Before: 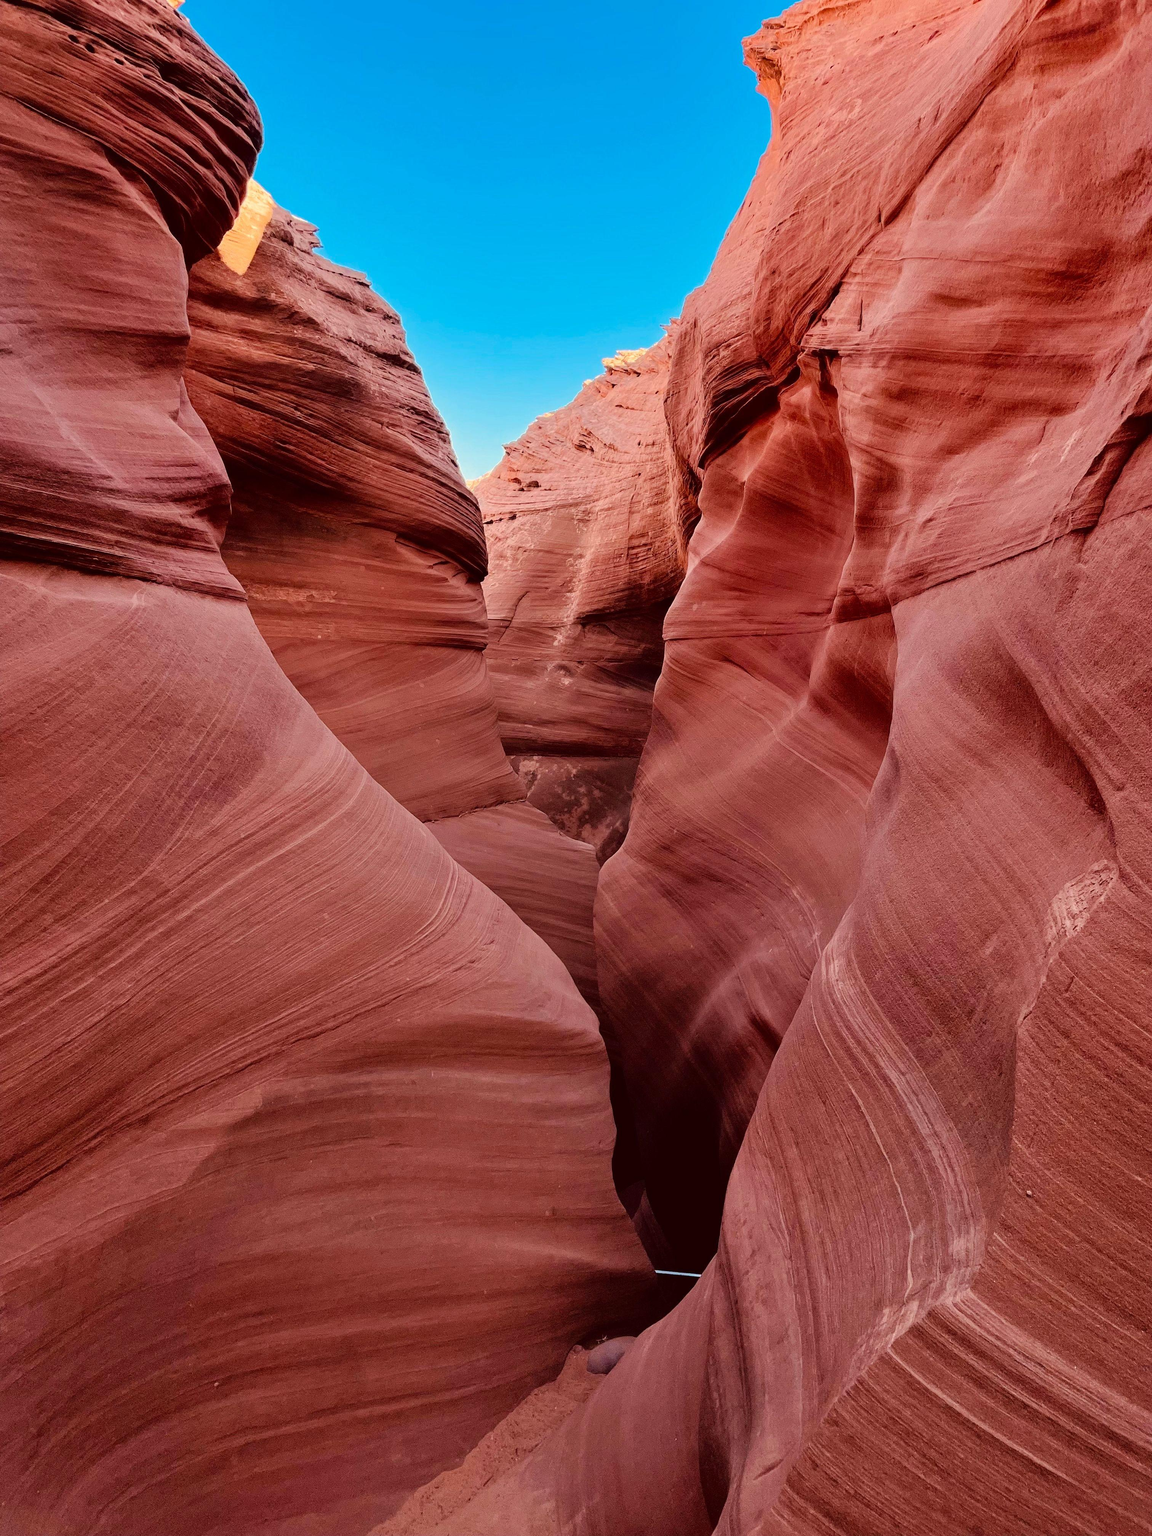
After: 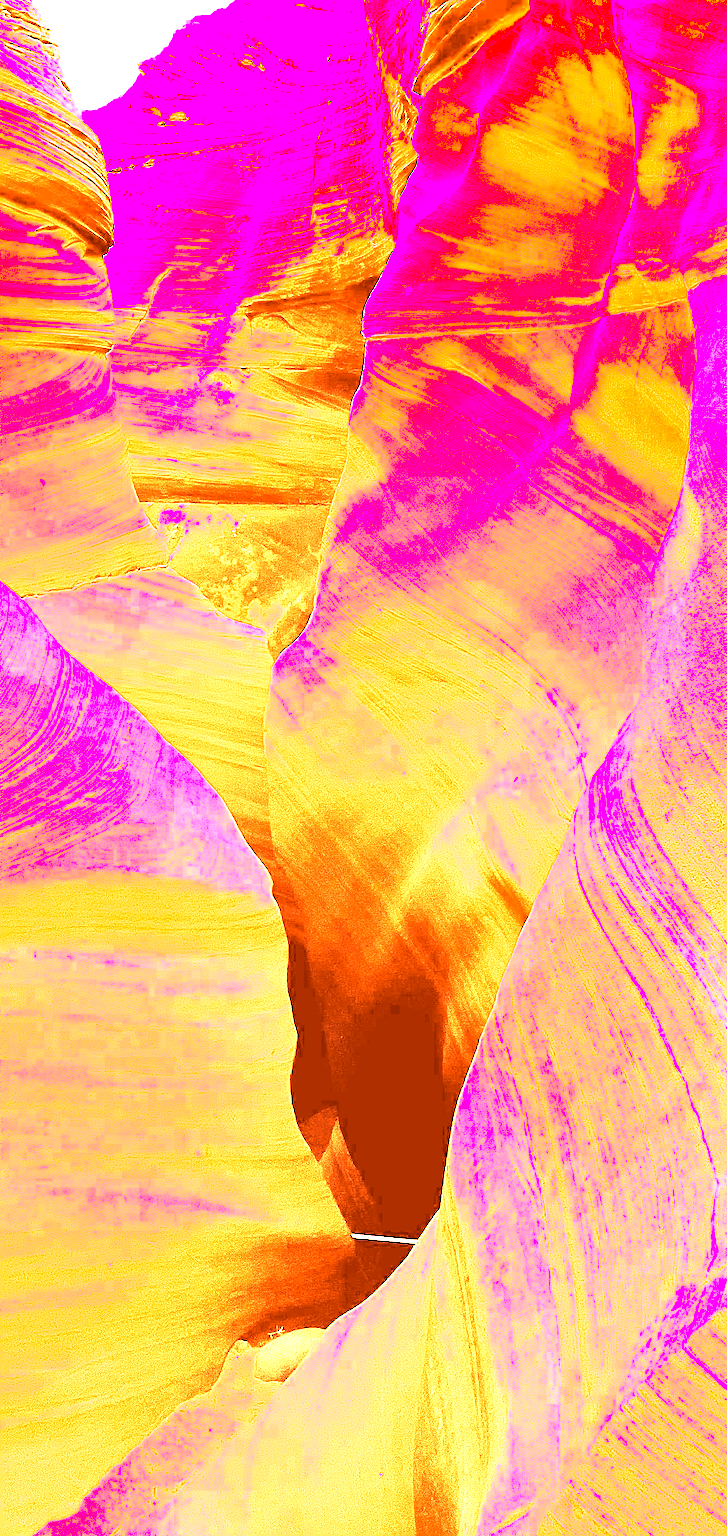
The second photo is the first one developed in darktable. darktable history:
white balance: red 4.26, blue 1.802
color zones: curves: ch0 [(0.018, 0.548) (0.197, 0.654) (0.425, 0.447) (0.605, 0.658) (0.732, 0.579)]; ch1 [(0.105, 0.531) (0.224, 0.531) (0.386, 0.39) (0.618, 0.456) (0.732, 0.456) (0.956, 0.421)]; ch2 [(0.039, 0.583) (0.215, 0.465) (0.399, 0.544) (0.465, 0.548) (0.614, 0.447) (0.724, 0.43) (0.882, 0.623) (0.956, 0.632)]
sharpen: on, module defaults
exposure: exposure 0.74 EV, compensate highlight preservation false
crop: left 35.432%, top 26.233%, right 20.145%, bottom 3.432%
